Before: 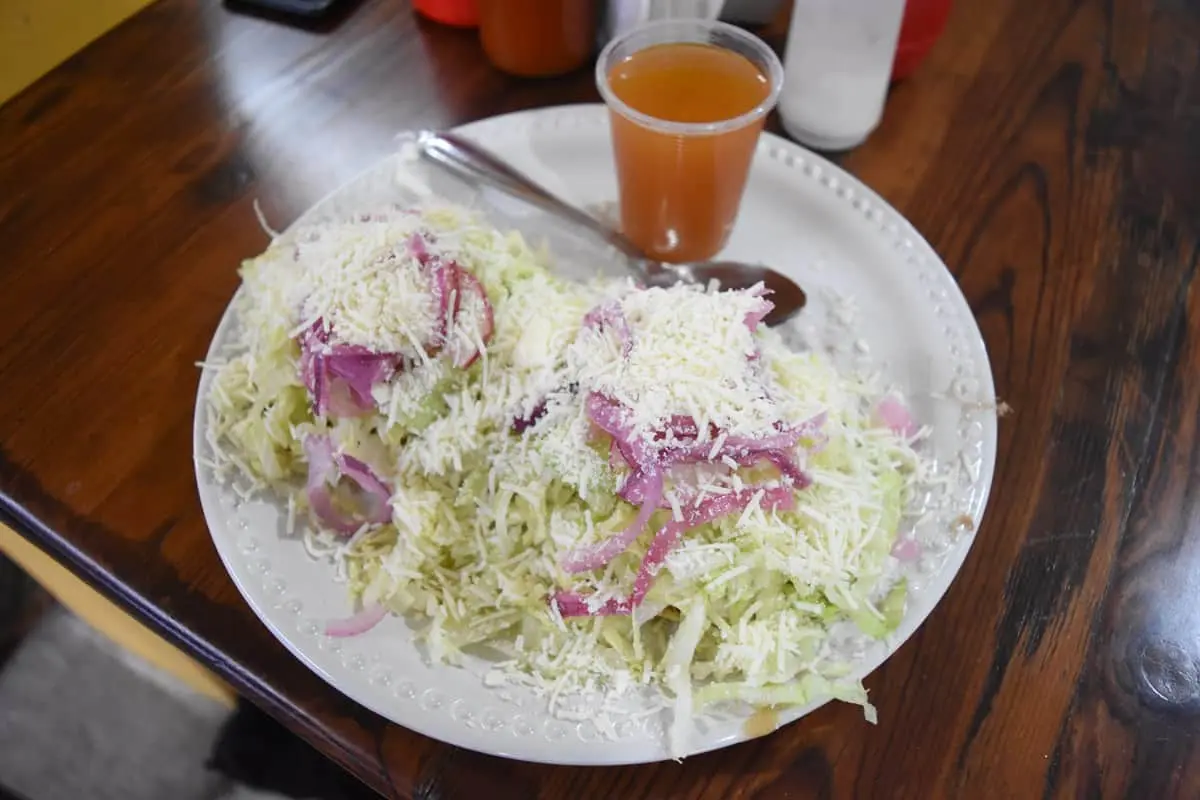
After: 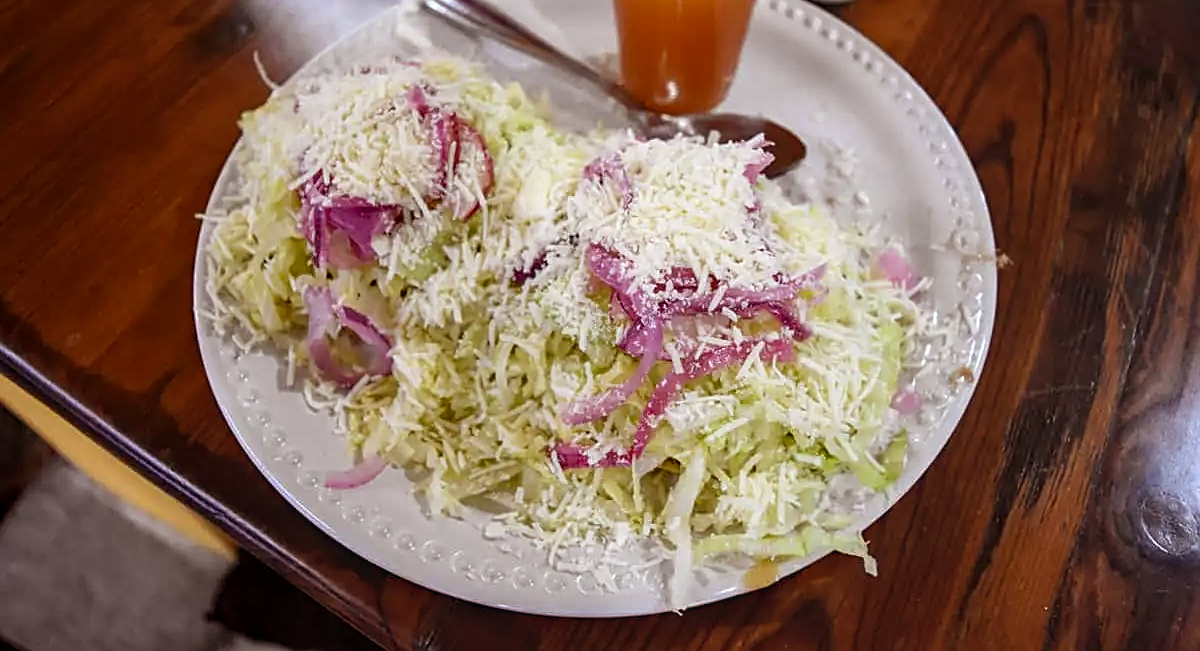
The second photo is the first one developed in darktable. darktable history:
crop and rotate: top 18.507%
levels: mode automatic
haze removal: compatibility mode true, adaptive false
rgb levels: mode RGB, independent channels, levels [[0, 0.5, 1], [0, 0.521, 1], [0, 0.536, 1]]
local contrast: on, module defaults
sharpen: on, module defaults
